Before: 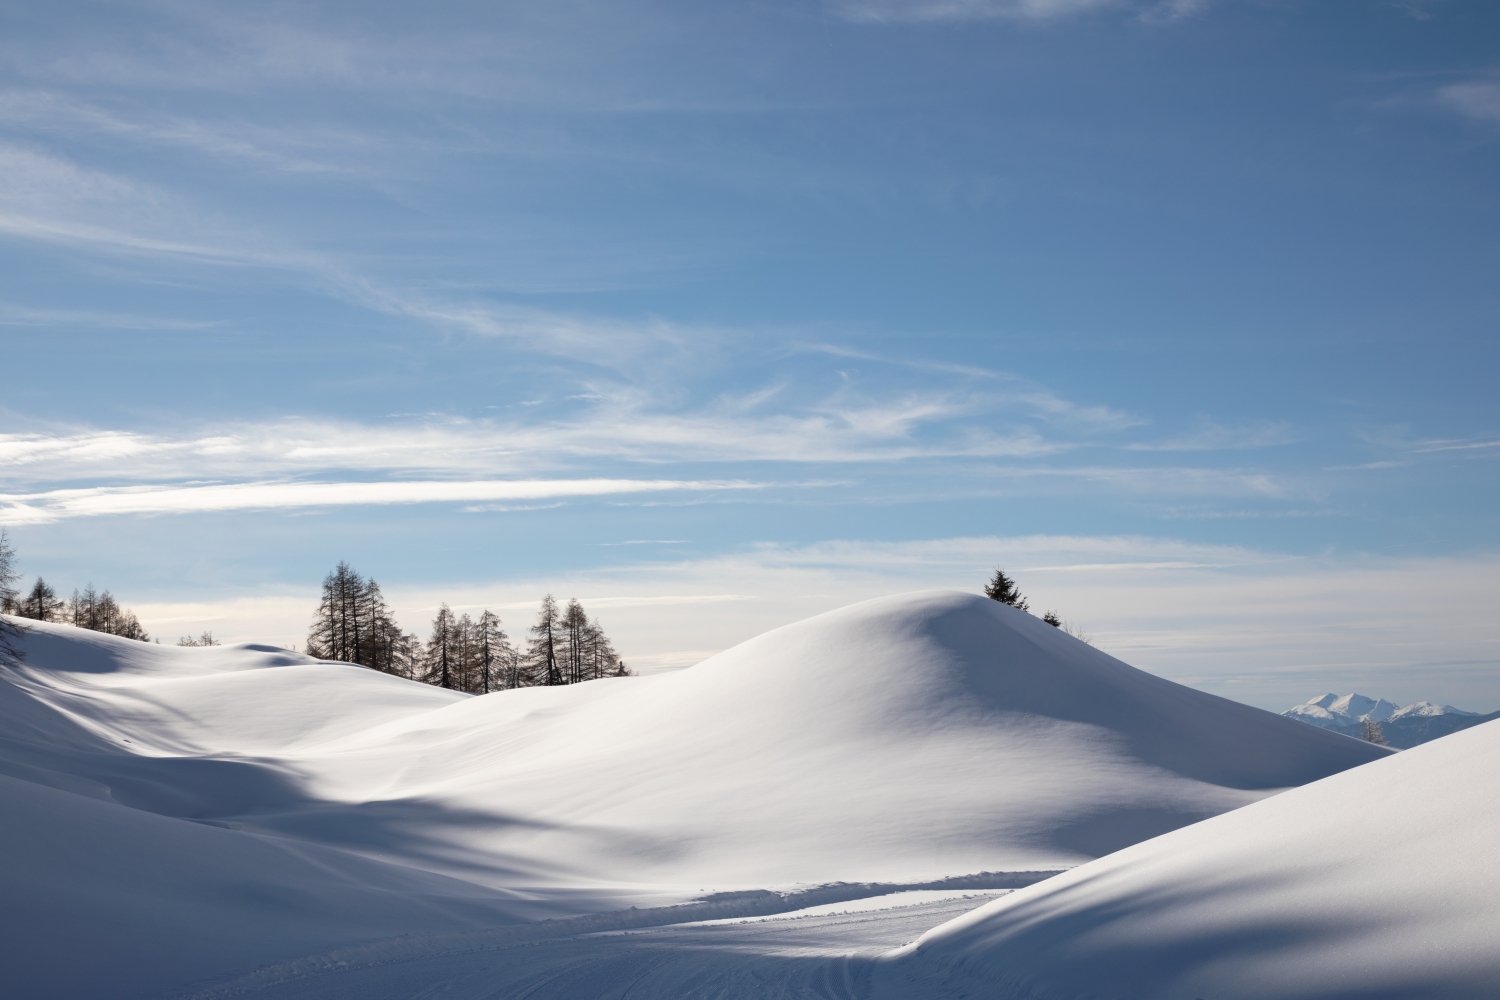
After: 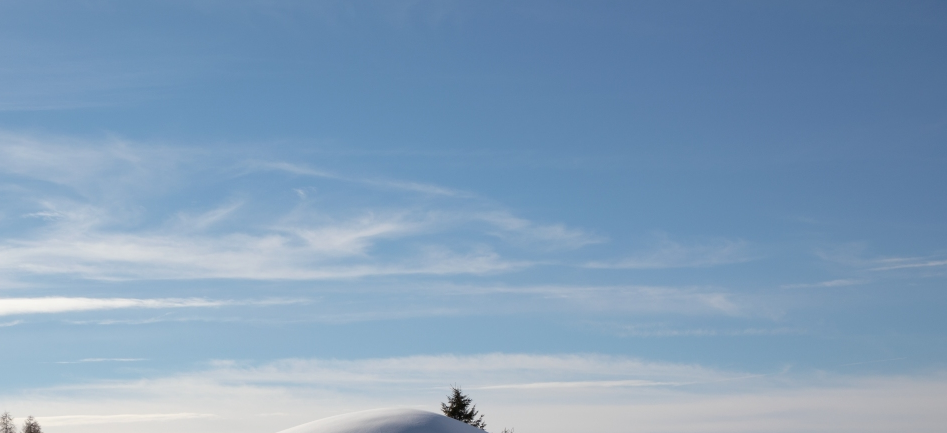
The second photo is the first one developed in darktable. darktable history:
crop: left 36.211%, top 18.29%, right 0.598%, bottom 38.317%
